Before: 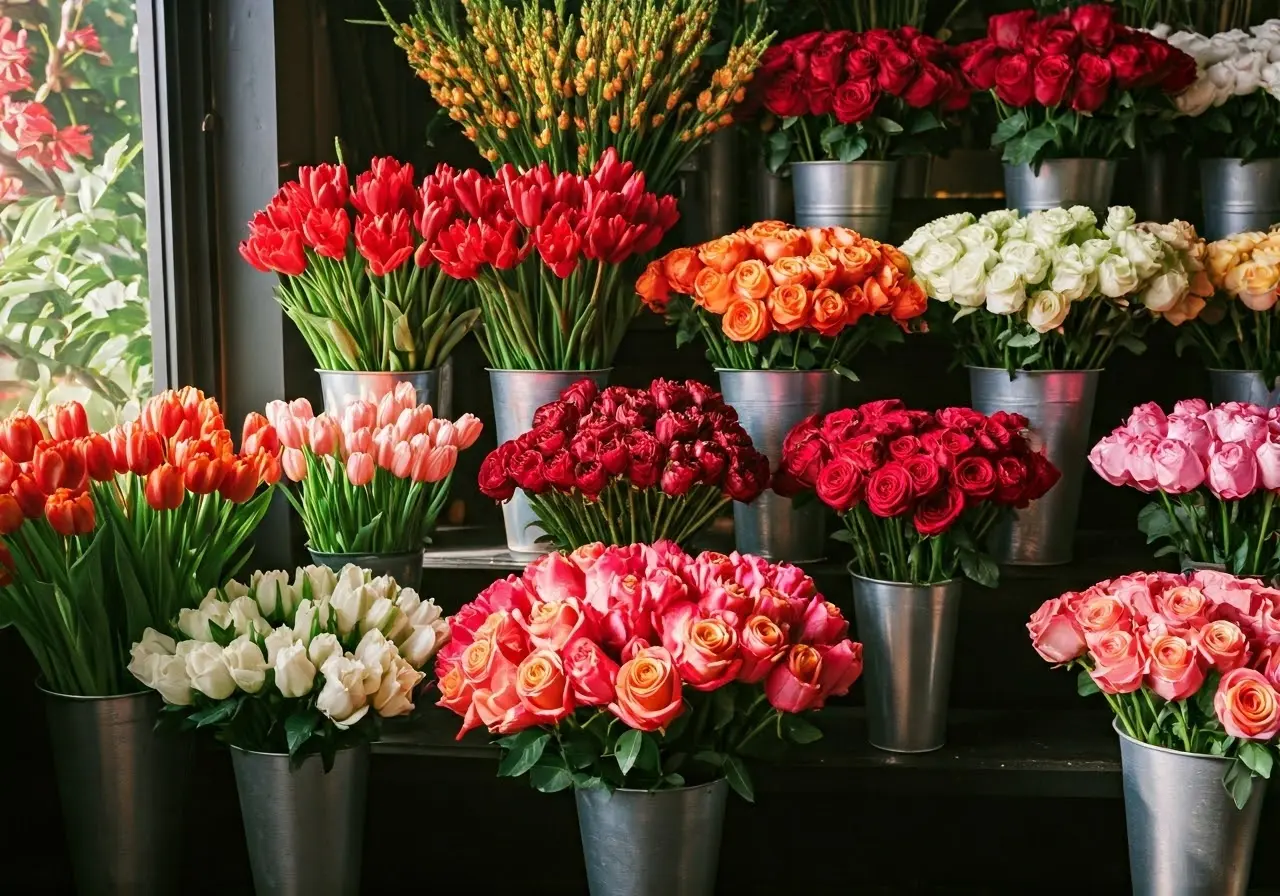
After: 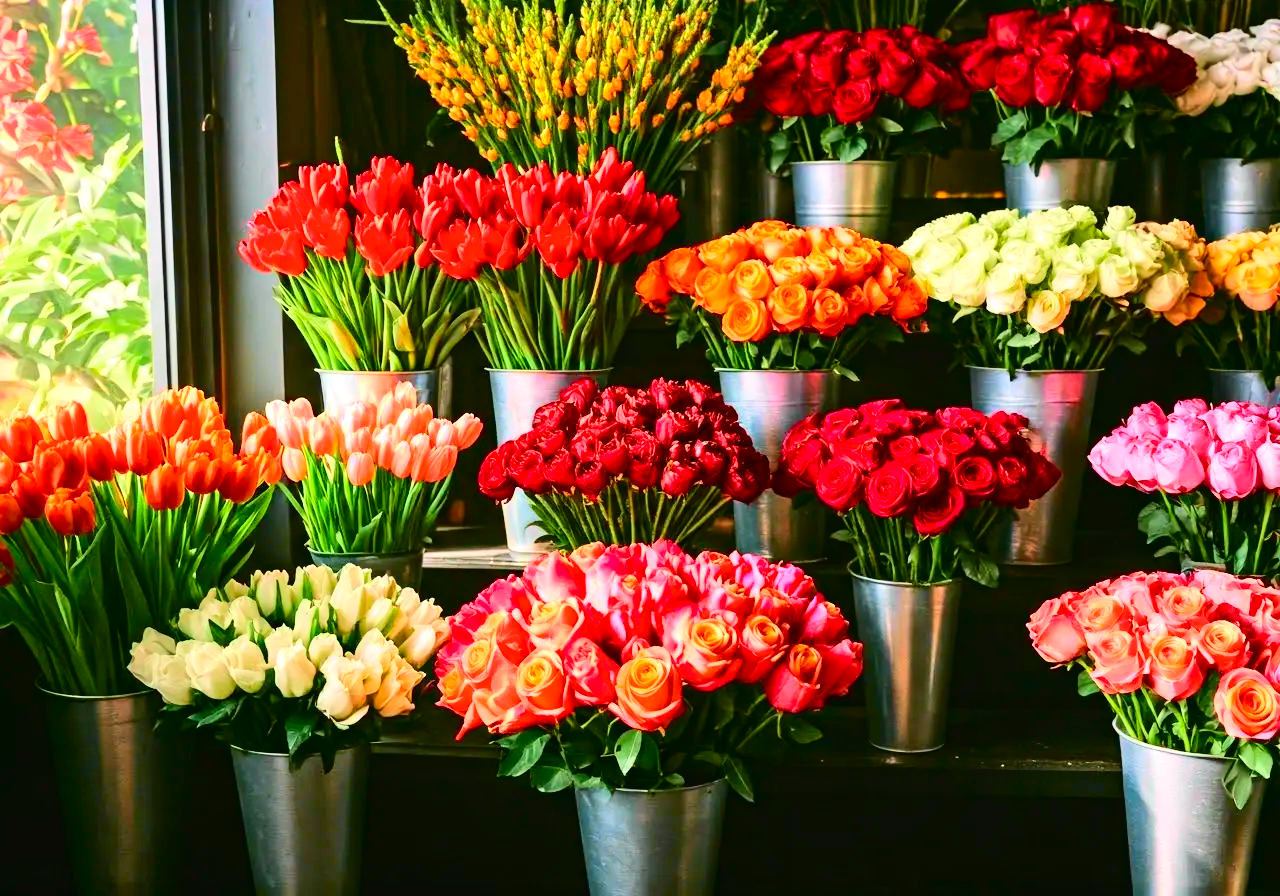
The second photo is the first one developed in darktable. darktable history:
color balance rgb: perceptual saturation grading › global saturation 20%, global vibrance 20%
exposure: black level correction 0, exposure 0.5 EV, compensate exposure bias true, compensate highlight preservation false
tone curve: curves: ch0 [(0, 0.014) (0.12, 0.096) (0.386, 0.49) (0.54, 0.684) (0.751, 0.855) (0.89, 0.943) (0.998, 0.989)]; ch1 [(0, 0) (0.133, 0.099) (0.437, 0.41) (0.5, 0.5) (0.517, 0.536) (0.548, 0.575) (0.582, 0.631) (0.627, 0.688) (0.836, 0.868) (1, 1)]; ch2 [(0, 0) (0.374, 0.341) (0.456, 0.443) (0.478, 0.49) (0.501, 0.5) (0.528, 0.538) (0.55, 0.6) (0.572, 0.63) (0.702, 0.765) (1, 1)], color space Lab, independent channels, preserve colors none
